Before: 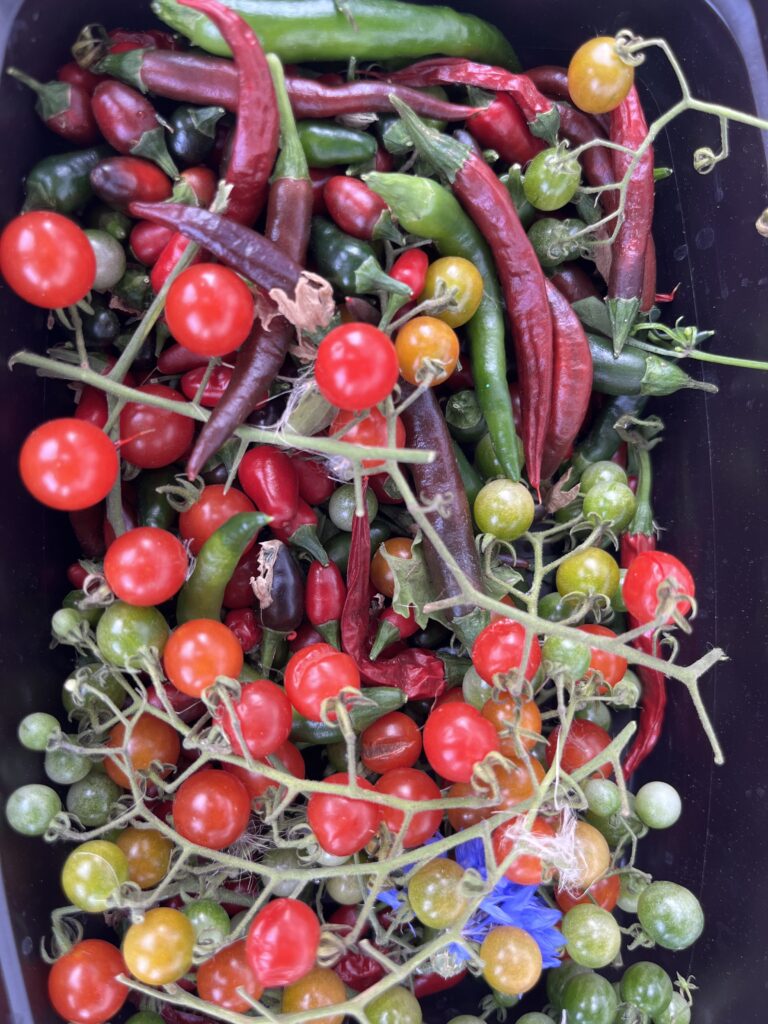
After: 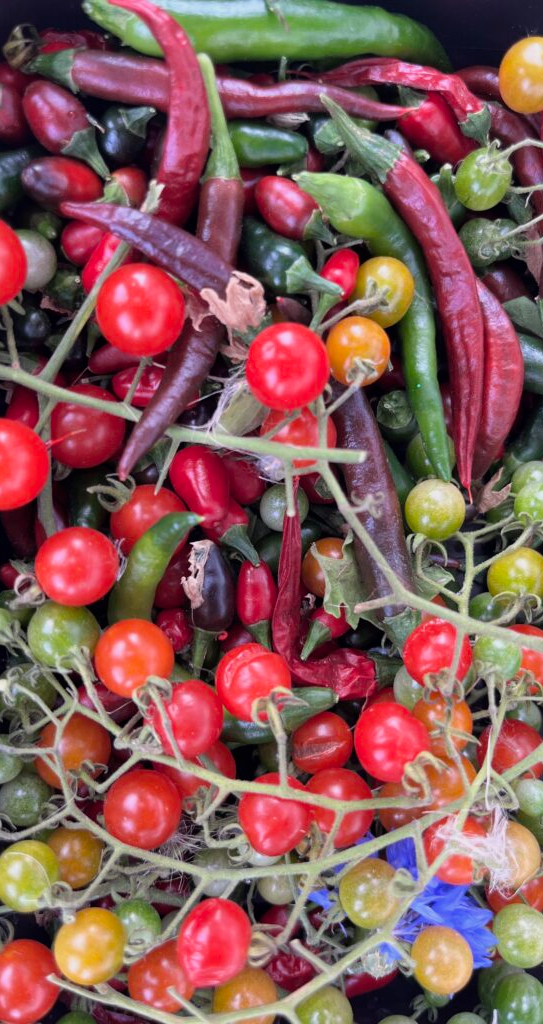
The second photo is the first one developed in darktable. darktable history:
crop and rotate: left 9.061%, right 20.142%
filmic rgb: black relative exposure -11.35 EV, white relative exposure 3.22 EV, hardness 6.76, color science v6 (2022)
